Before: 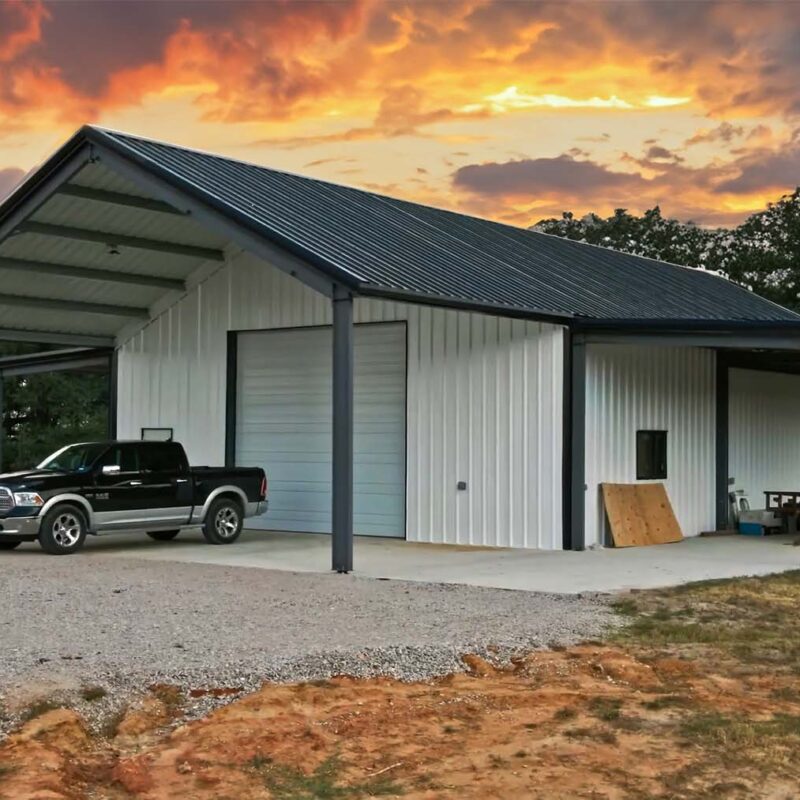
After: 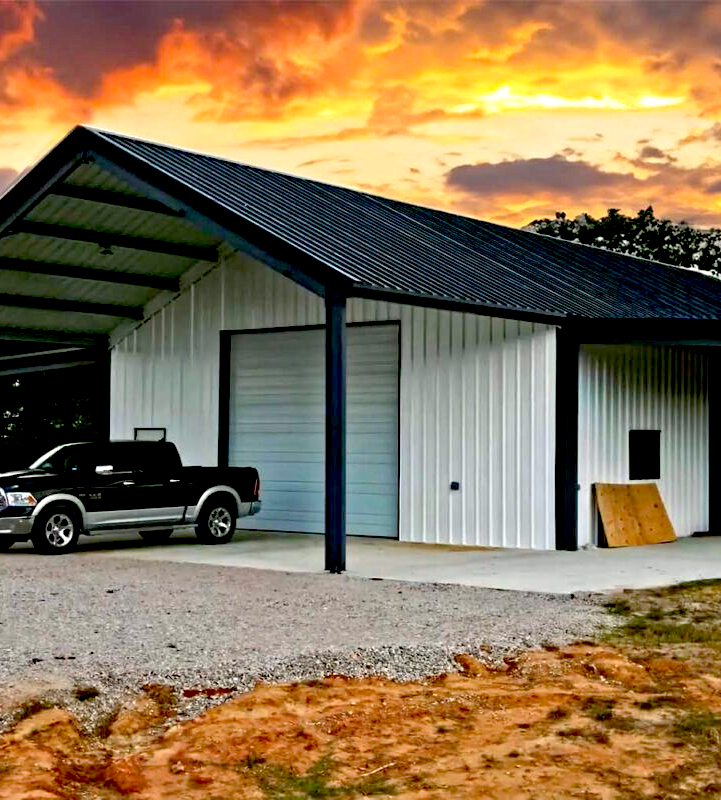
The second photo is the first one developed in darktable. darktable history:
haze removal: compatibility mode true
crop and rotate: left 0.983%, right 8.872%
exposure: black level correction 0.039, exposure 0.498 EV, compensate highlight preservation false
